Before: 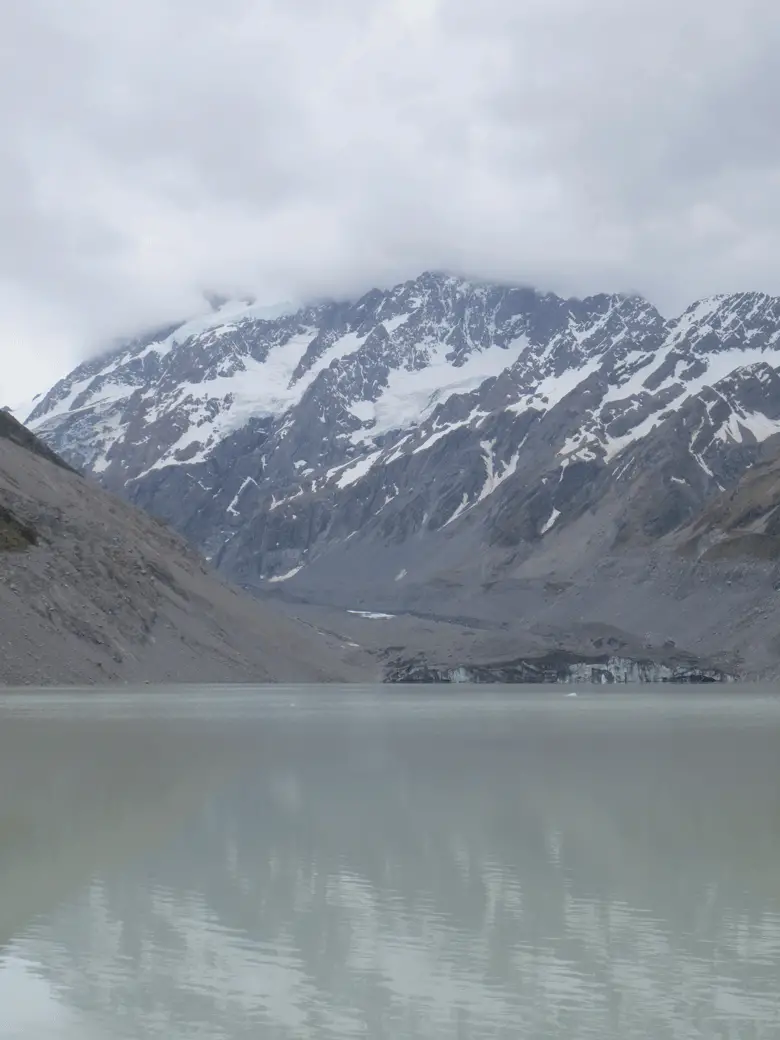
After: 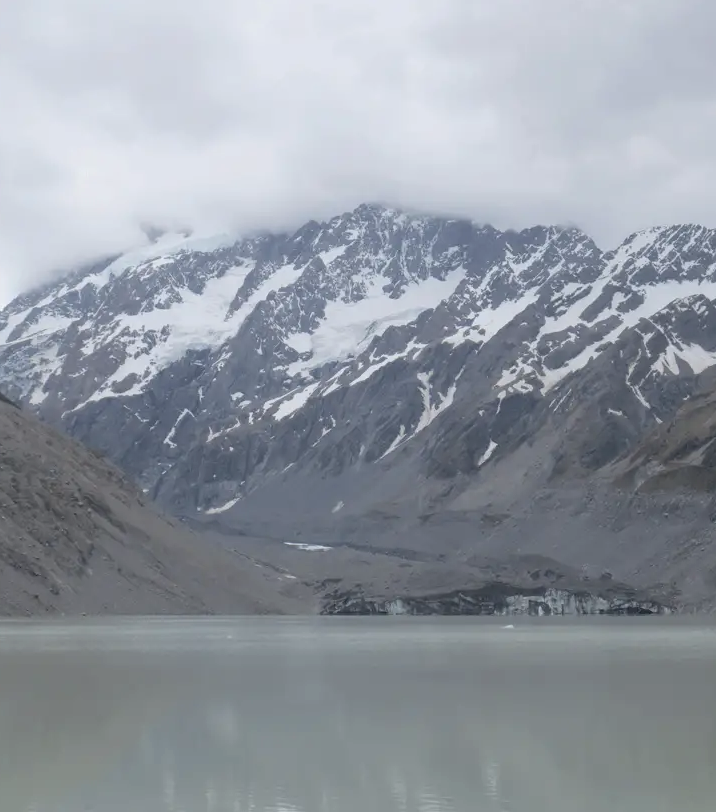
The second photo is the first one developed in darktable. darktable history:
contrast brightness saturation: contrast 0.108, saturation -0.151
crop: left 8.147%, top 6.625%, bottom 15.212%
